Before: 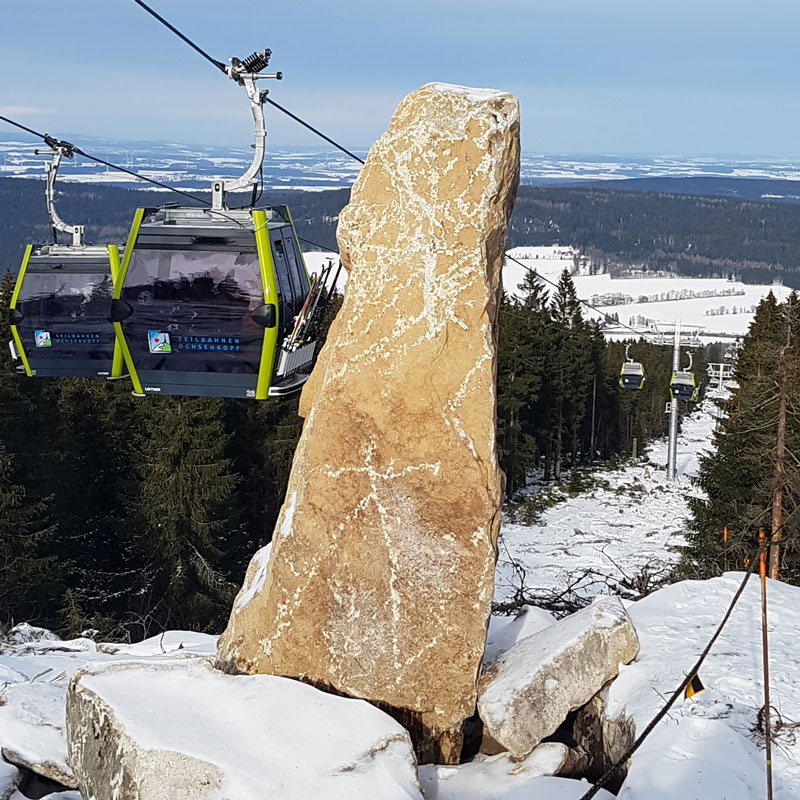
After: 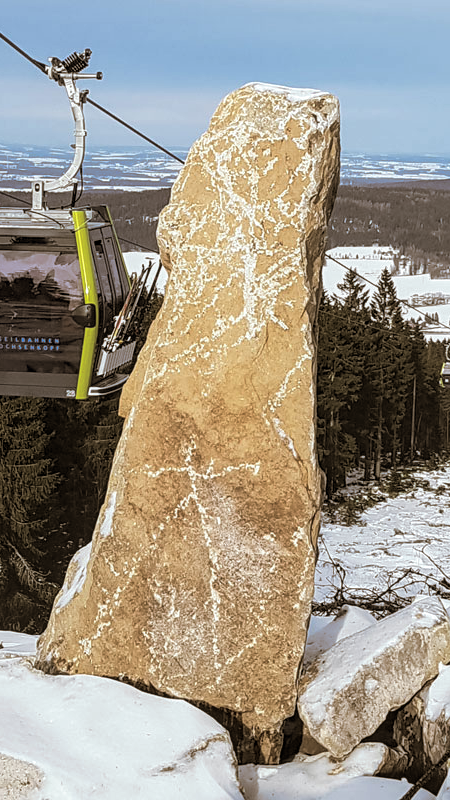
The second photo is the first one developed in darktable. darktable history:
crop and rotate: left 22.516%, right 21.234%
local contrast: on, module defaults
split-toning: shadows › hue 37.98°, highlights › hue 185.58°, balance -55.261
